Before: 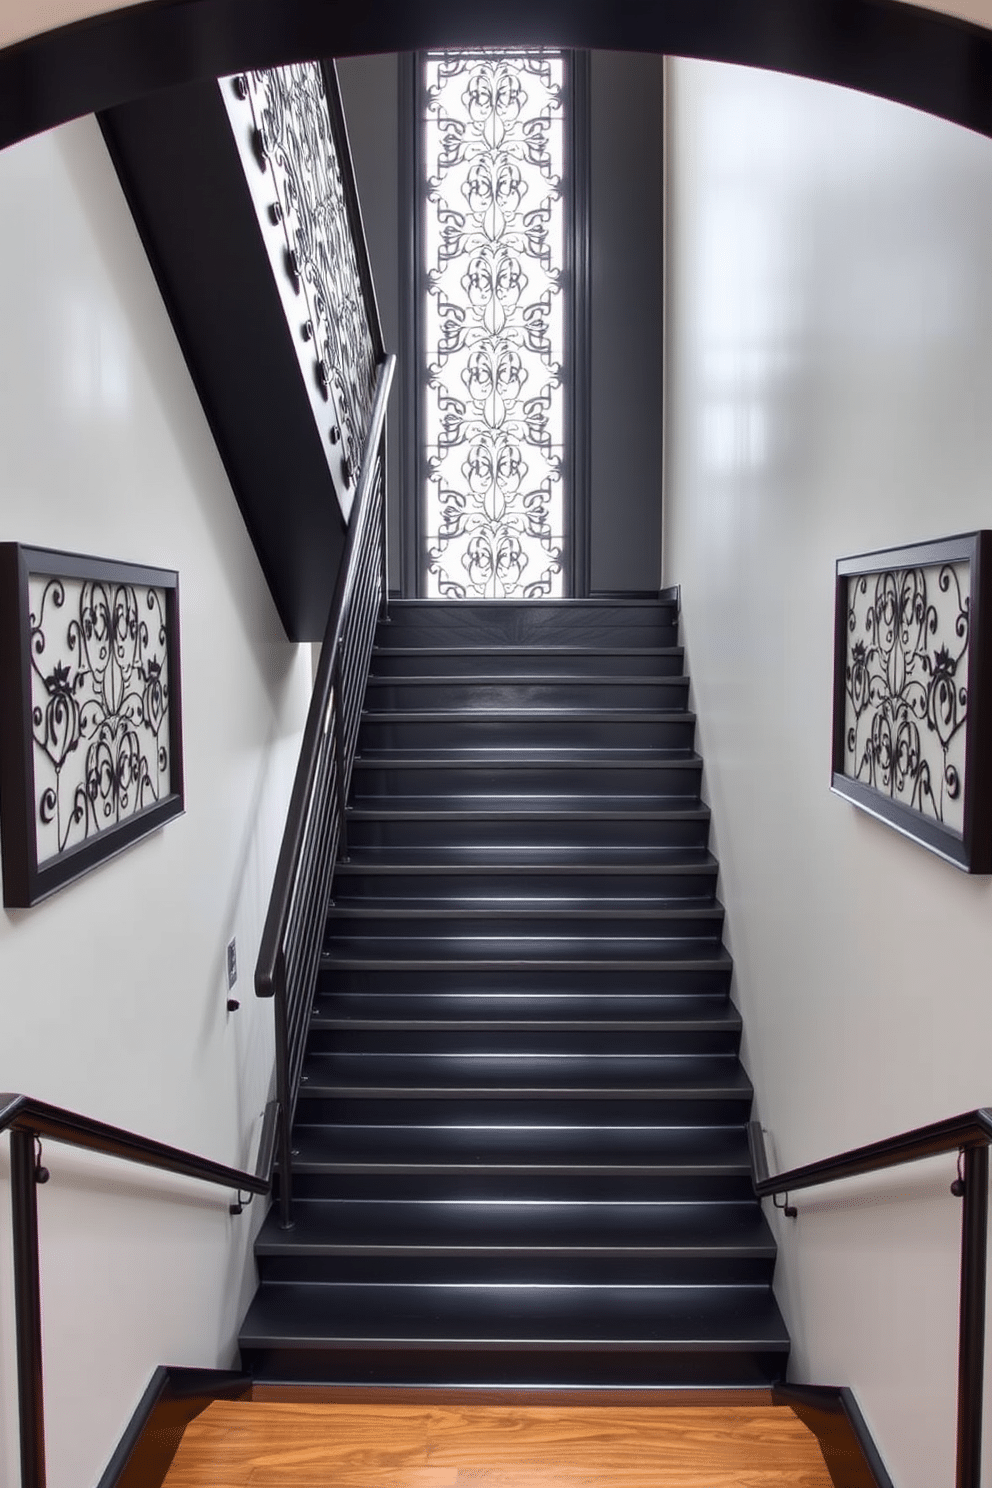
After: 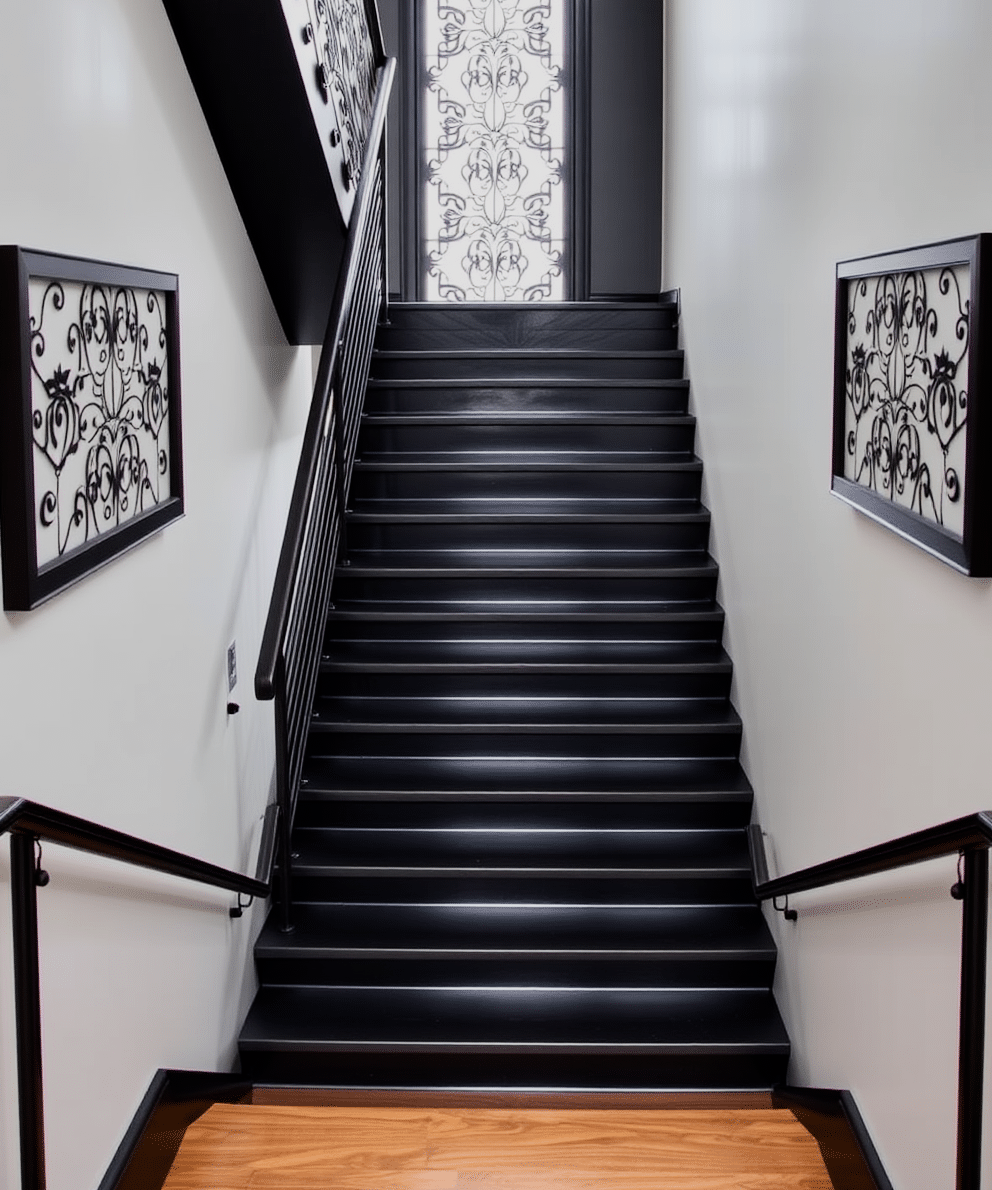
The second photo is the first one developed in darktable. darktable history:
filmic rgb: black relative exposure -7.65 EV, white relative exposure 4.56 EV, hardness 3.61
tone equalizer: -8 EV -0.417 EV, -7 EV -0.389 EV, -6 EV -0.333 EV, -5 EV -0.222 EV, -3 EV 0.222 EV, -2 EV 0.333 EV, -1 EV 0.389 EV, +0 EV 0.417 EV, edges refinement/feathering 500, mask exposure compensation -1.57 EV, preserve details no
crop and rotate: top 19.998%
